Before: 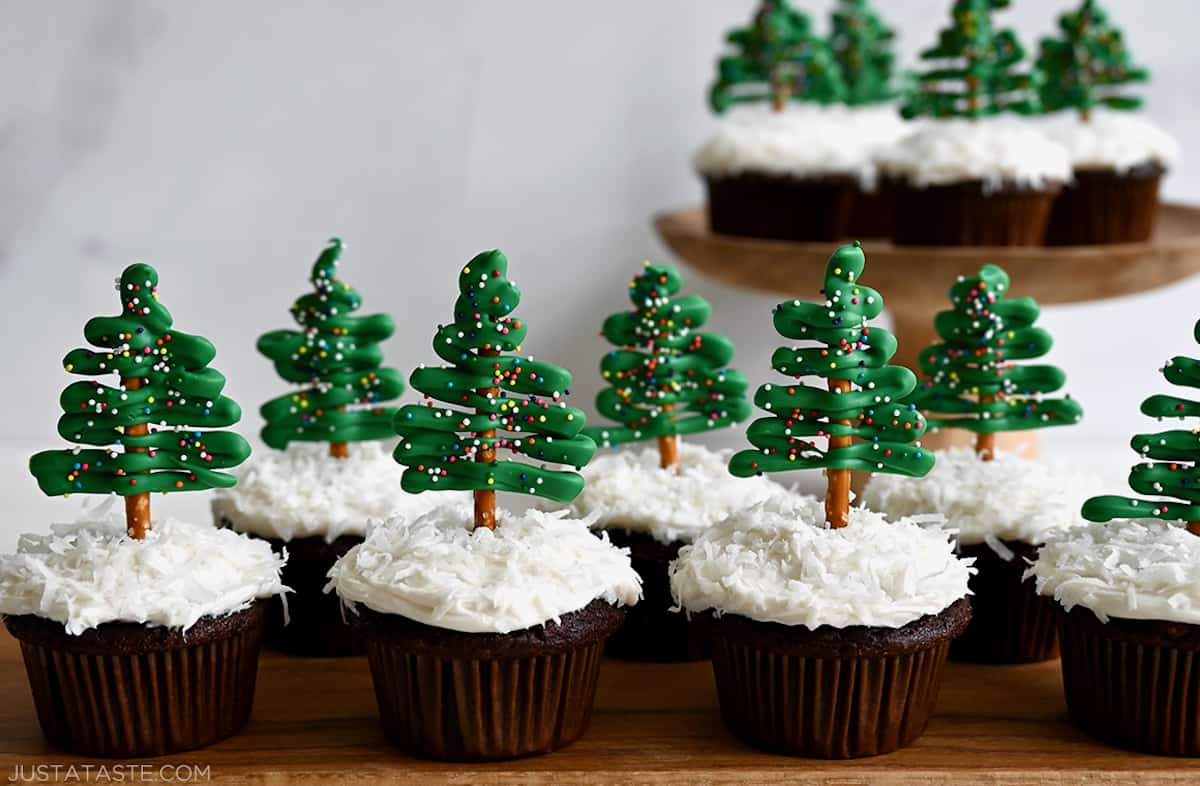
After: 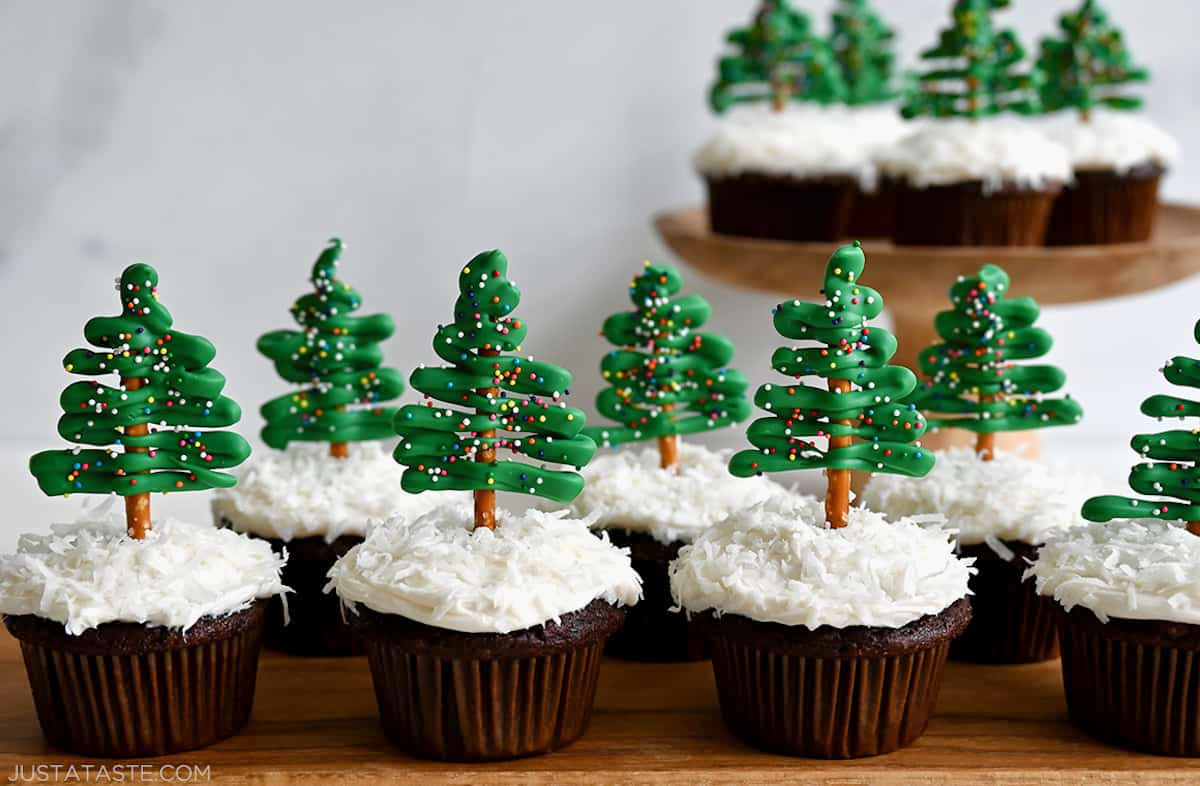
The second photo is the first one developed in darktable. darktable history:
tone equalizer: -8 EV 0.005 EV, -7 EV -0.014 EV, -6 EV 0.009 EV, -5 EV 0.026 EV, -4 EV 0.268 EV, -3 EV 0.624 EV, -2 EV 0.559 EV, -1 EV 0.198 EV, +0 EV 0.033 EV, smoothing diameter 24.85%, edges refinement/feathering 11.07, preserve details guided filter
